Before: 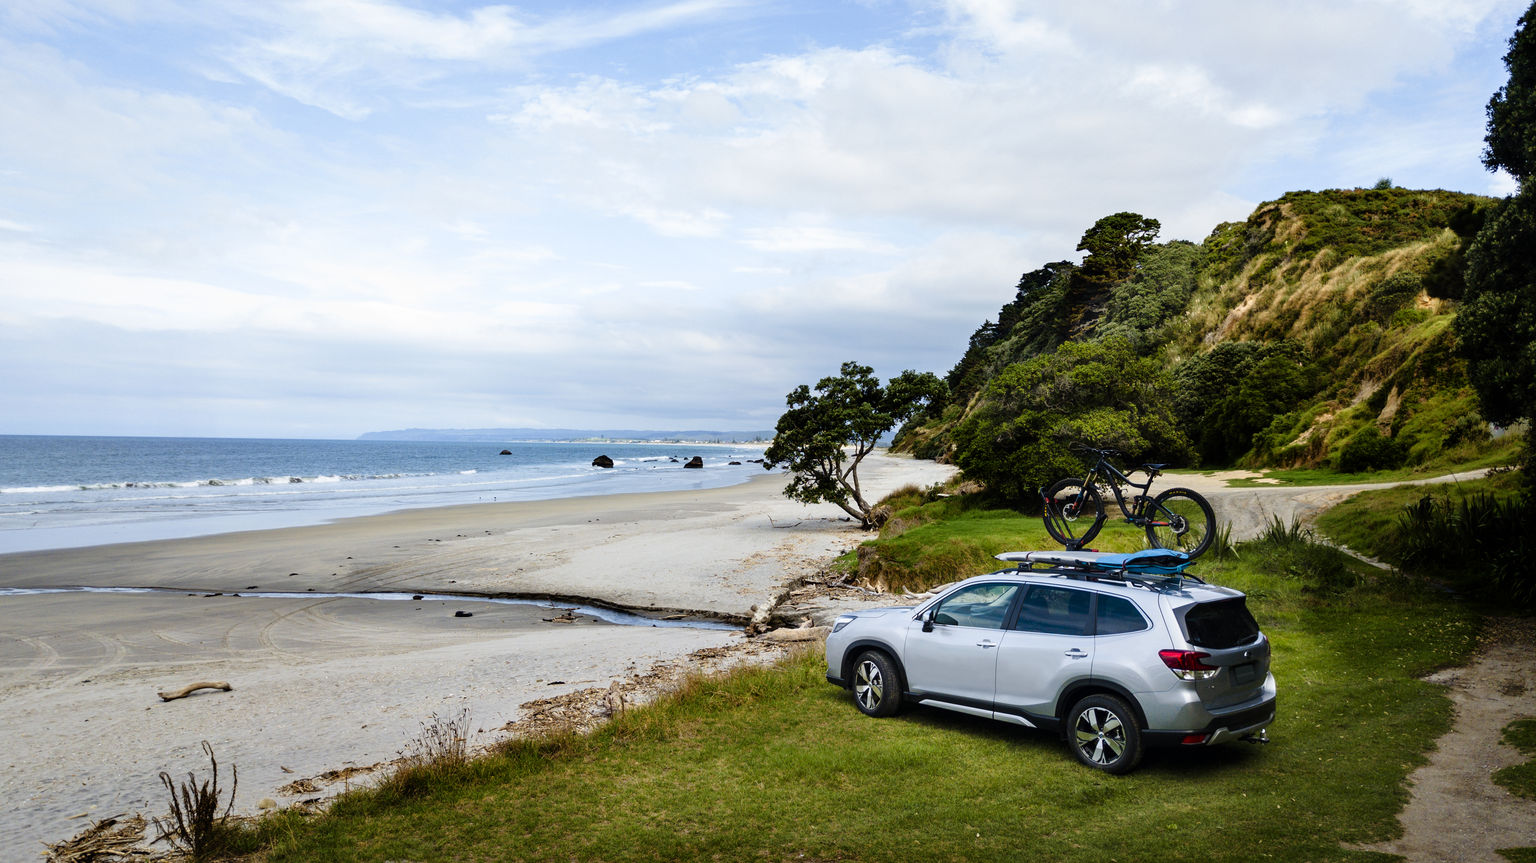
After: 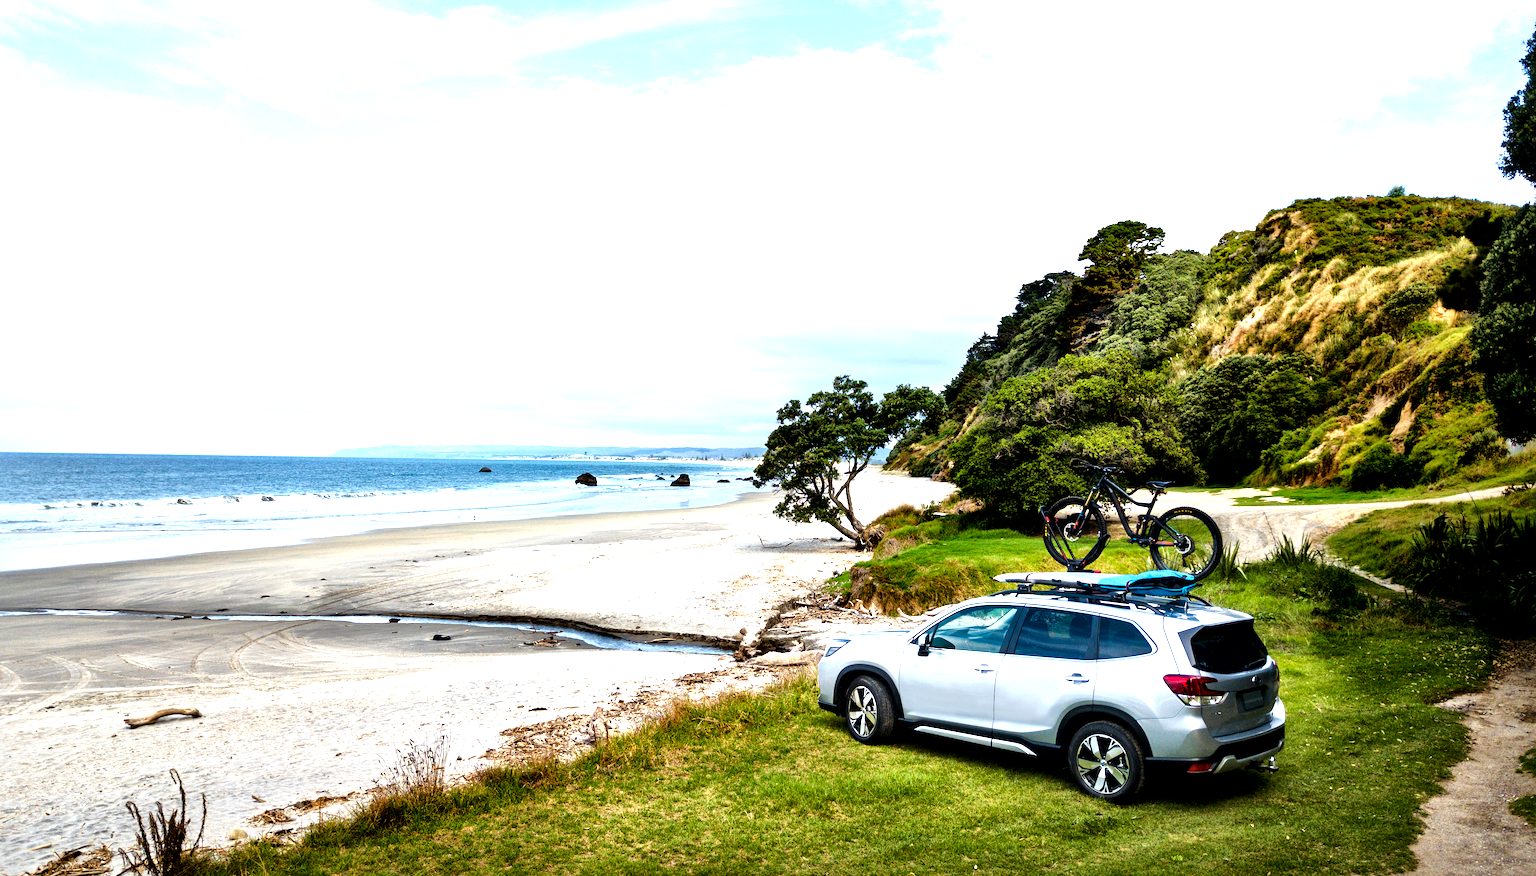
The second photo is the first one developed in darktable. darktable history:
crop and rotate: left 2.506%, right 1.165%, bottom 2.081%
exposure: black level correction 0, exposure 0.952 EV, compensate highlight preservation false
local contrast: mode bilateral grid, contrast 69, coarseness 75, detail 180%, midtone range 0.2
